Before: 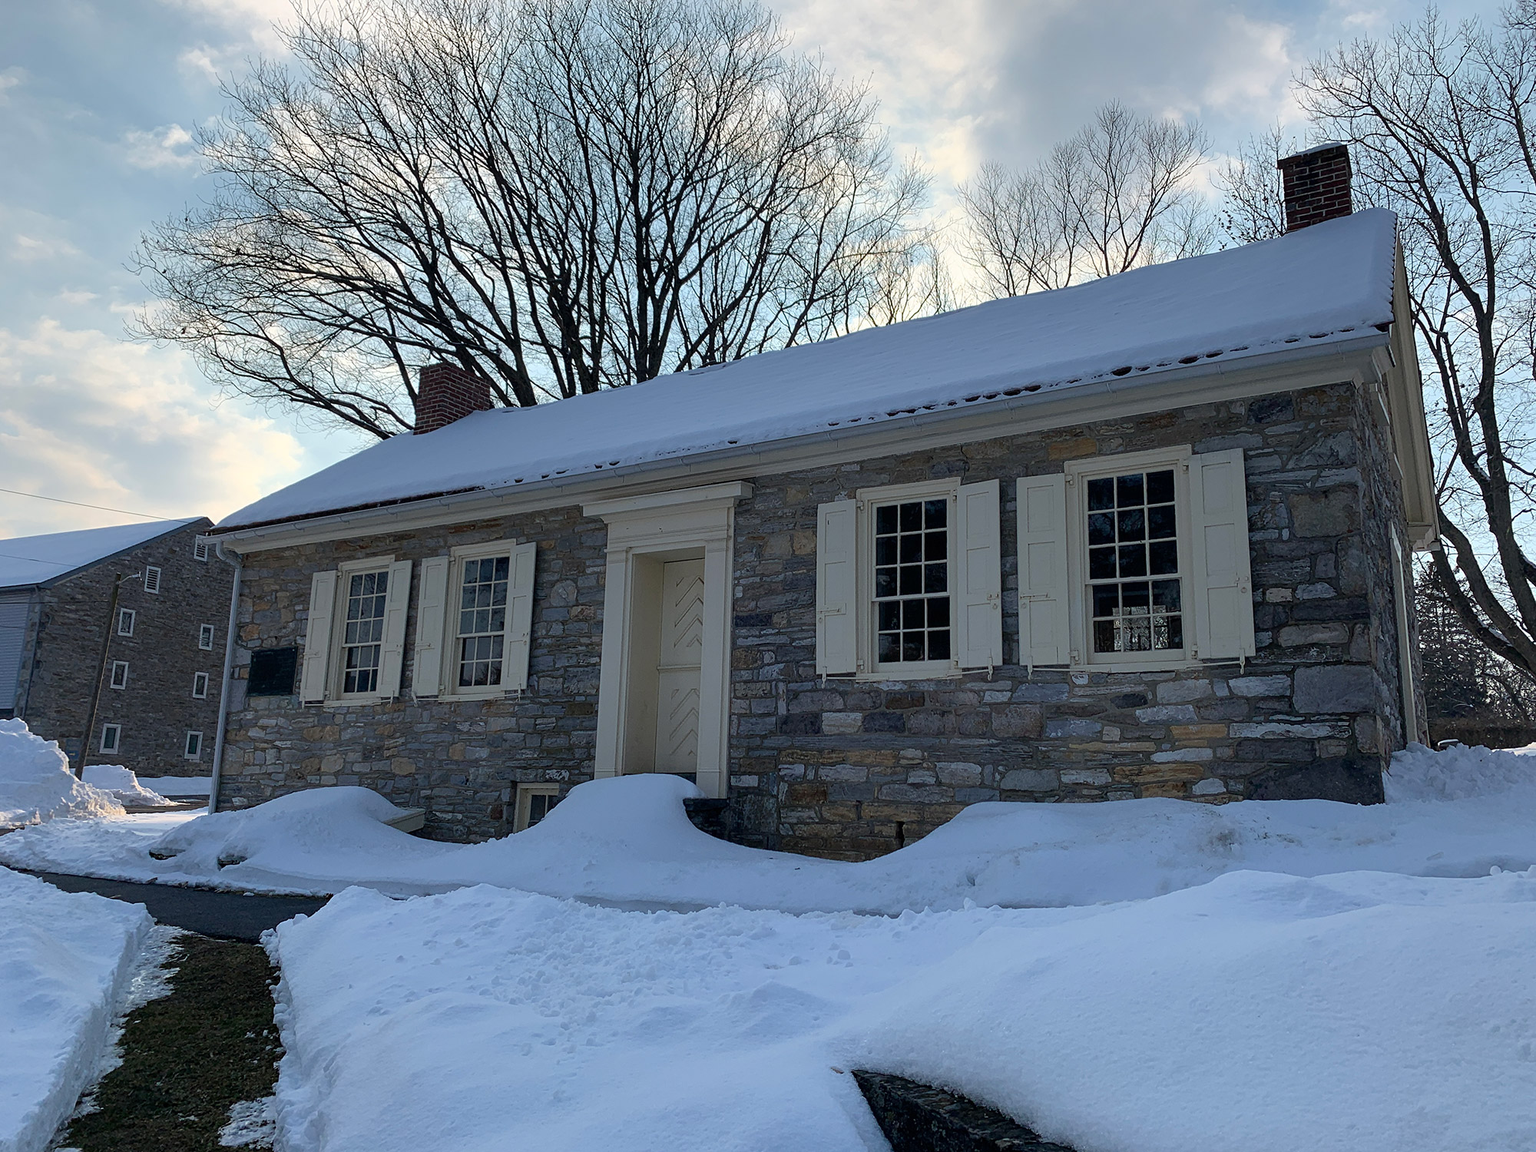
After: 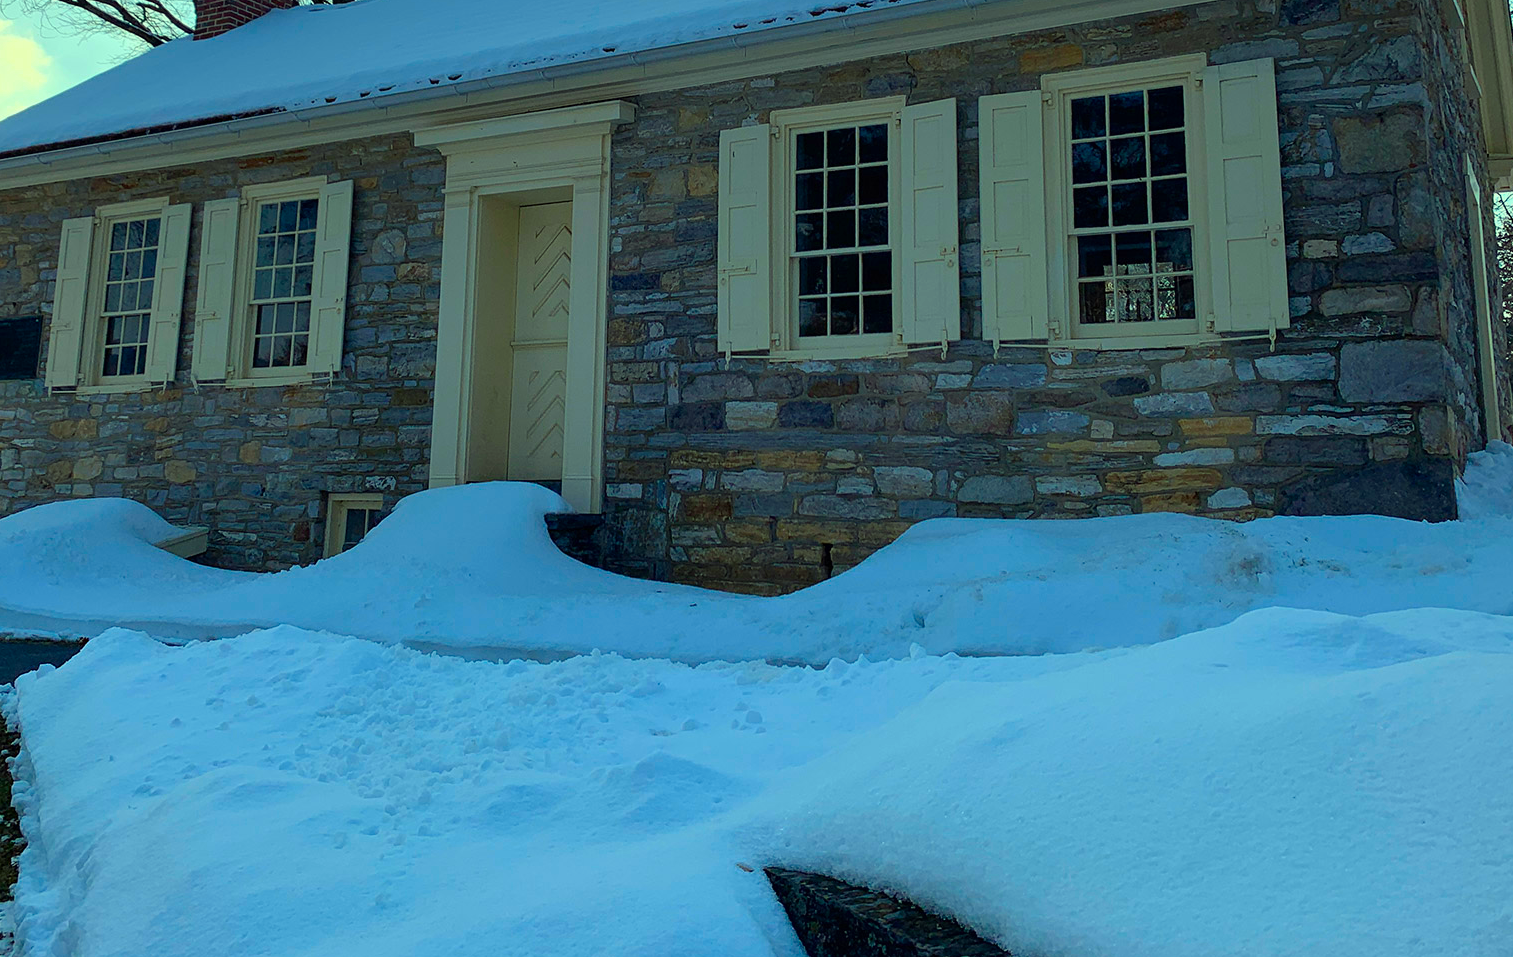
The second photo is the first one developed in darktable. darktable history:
color zones: curves: ch0 [(0, 0.5) (0.143, 0.52) (0.286, 0.5) (0.429, 0.5) (0.571, 0.5) (0.714, 0.5) (0.857, 0.5) (1, 0.5)]; ch1 [(0, 0.489) (0.155, 0.45) (0.286, 0.466) (0.429, 0.5) (0.571, 0.5) (0.714, 0.5) (0.857, 0.5) (1, 0.489)]
crop and rotate: left 17.299%, top 35.115%, right 7.015%, bottom 1.024%
color correction: highlights a* -10.77, highlights b* 9.8, saturation 1.72
